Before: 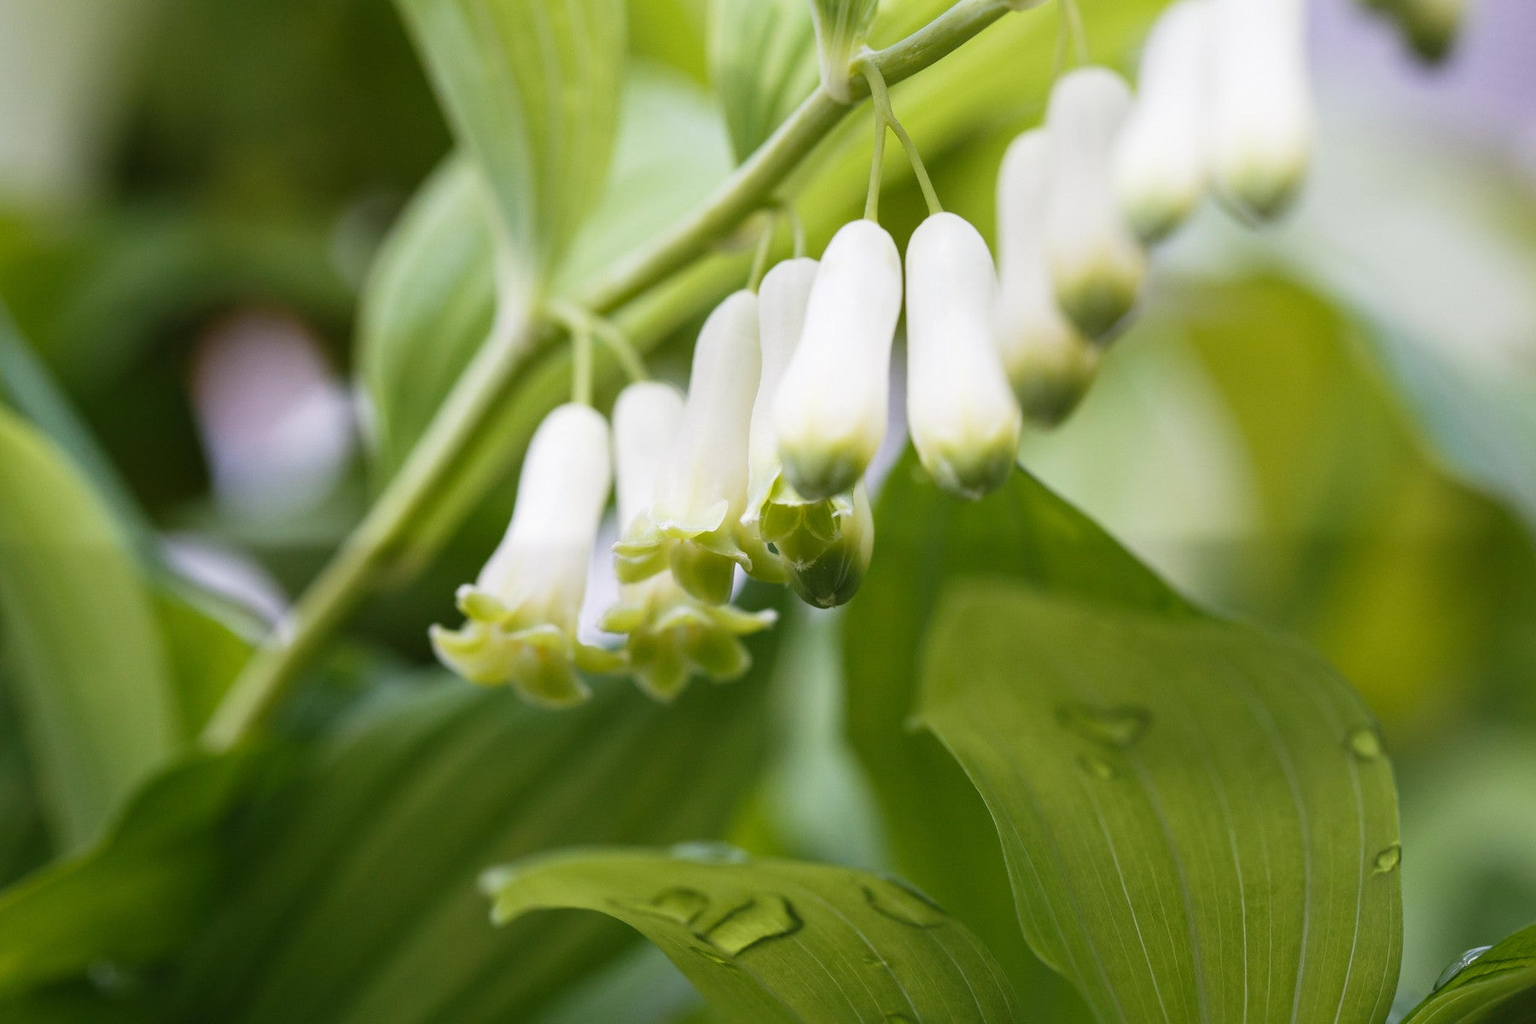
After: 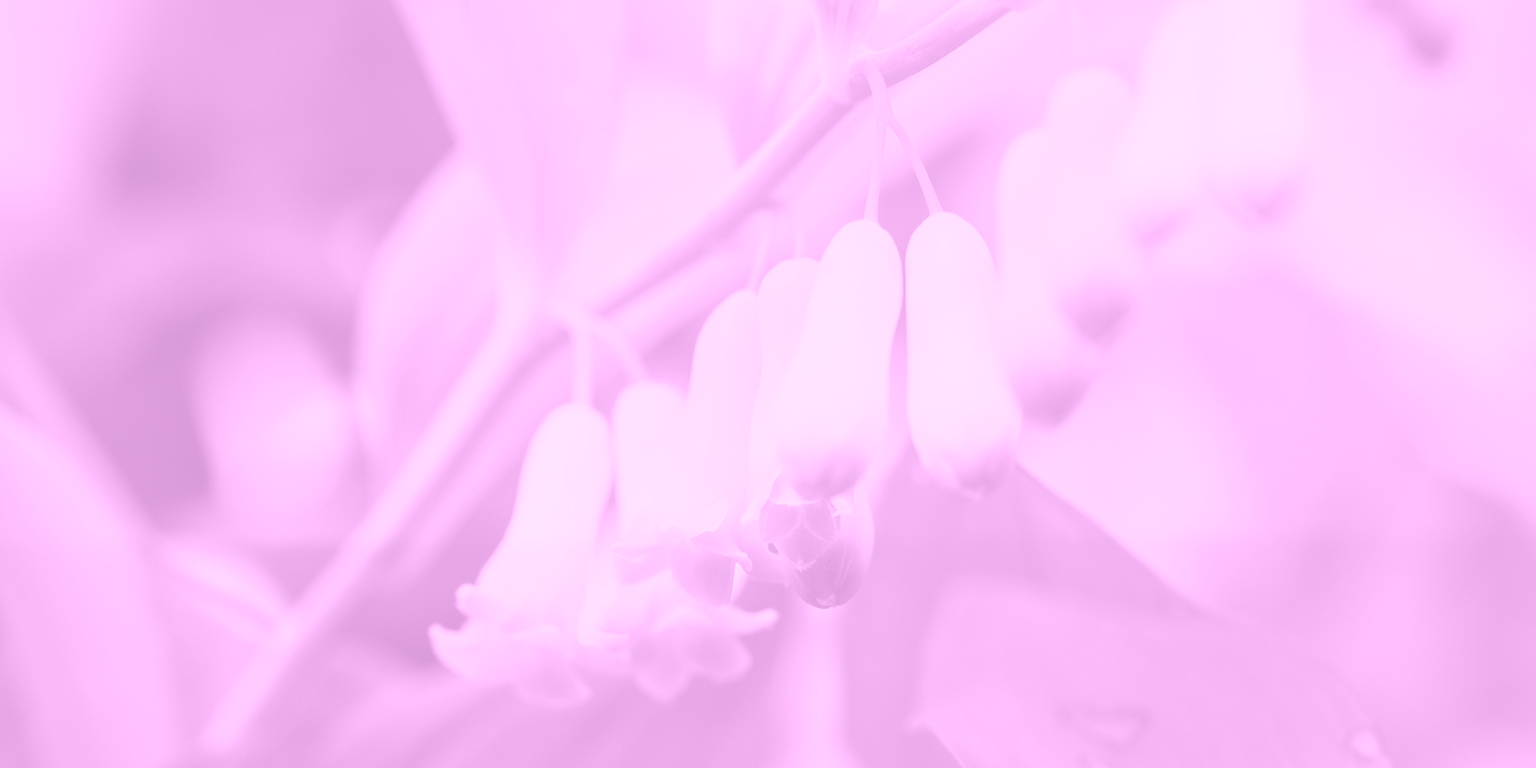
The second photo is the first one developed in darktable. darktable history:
crop: bottom 24.988%
colorize: hue 331.2°, saturation 75%, source mix 30.28%, lightness 70.52%, version 1
color correction: highlights a* 3.84, highlights b* 5.07
